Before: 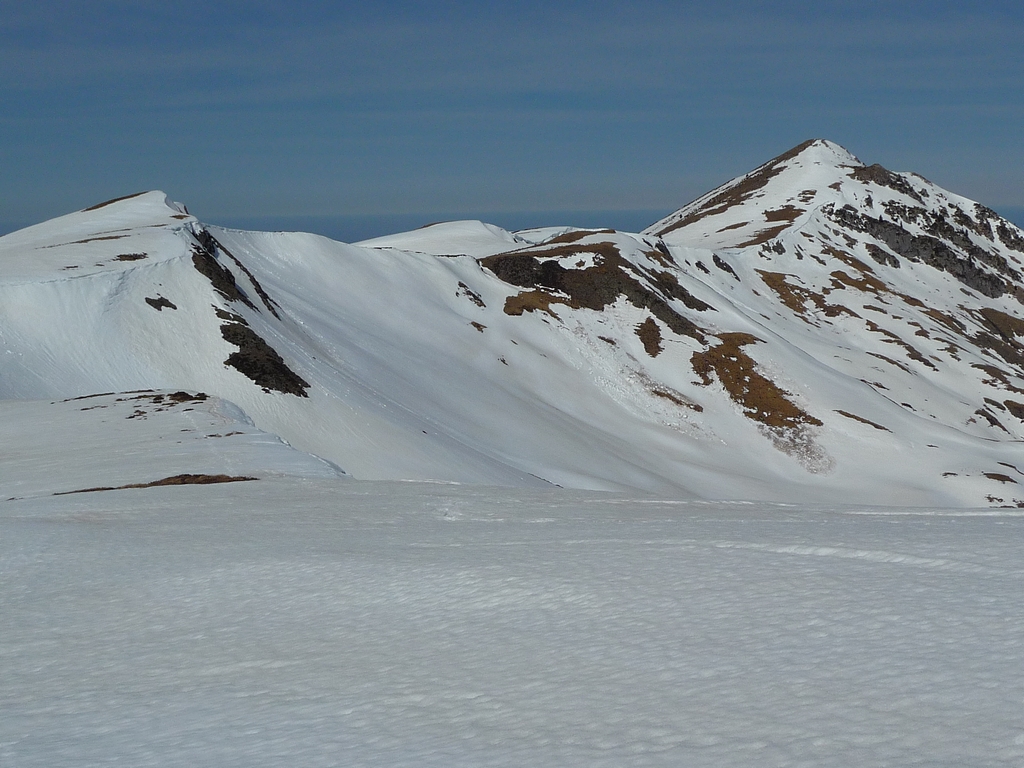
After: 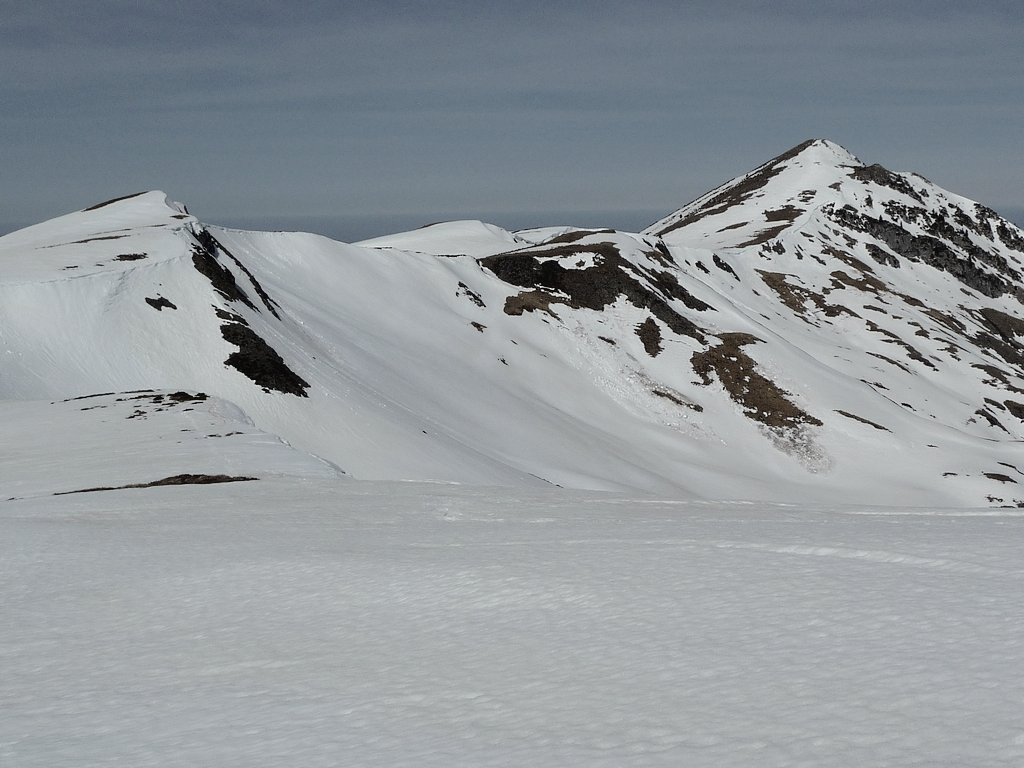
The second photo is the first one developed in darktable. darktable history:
tone curve: curves: ch0 [(0, 0) (0.003, 0.026) (0.011, 0.025) (0.025, 0.022) (0.044, 0.022) (0.069, 0.028) (0.1, 0.041) (0.136, 0.062) (0.177, 0.103) (0.224, 0.167) (0.277, 0.242) (0.335, 0.343) (0.399, 0.452) (0.468, 0.539) (0.543, 0.614) (0.623, 0.683) (0.709, 0.749) (0.801, 0.827) (0.898, 0.918) (1, 1)], color space Lab, independent channels, preserve colors none
color correction: highlights b* 0.06, saturation 0.483
